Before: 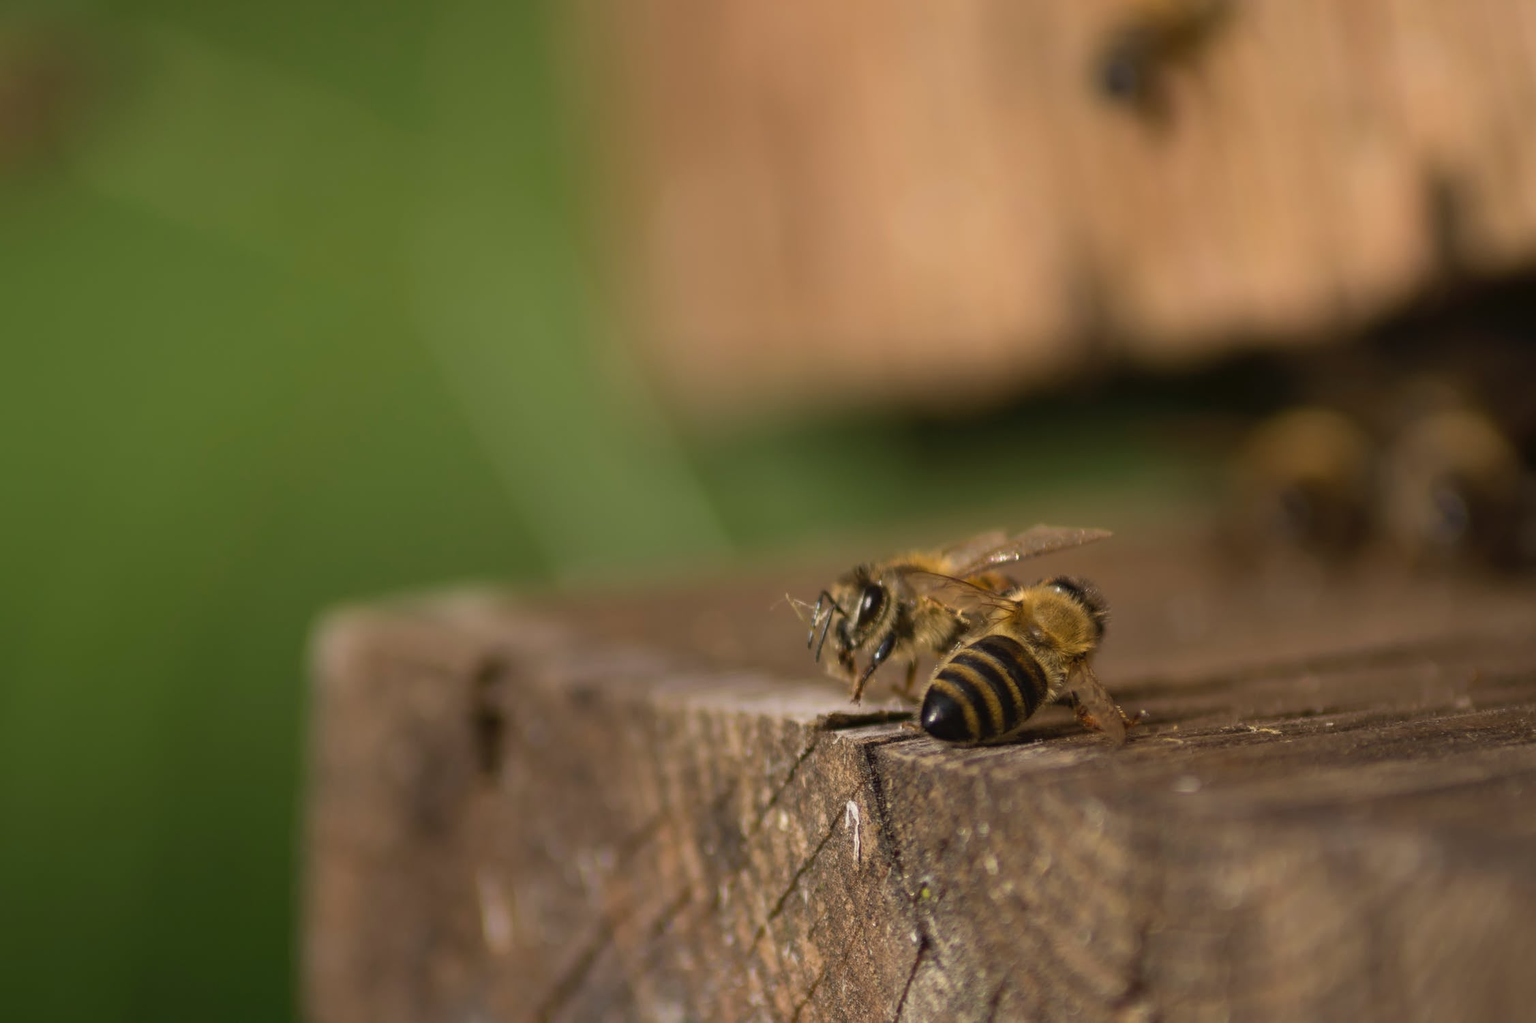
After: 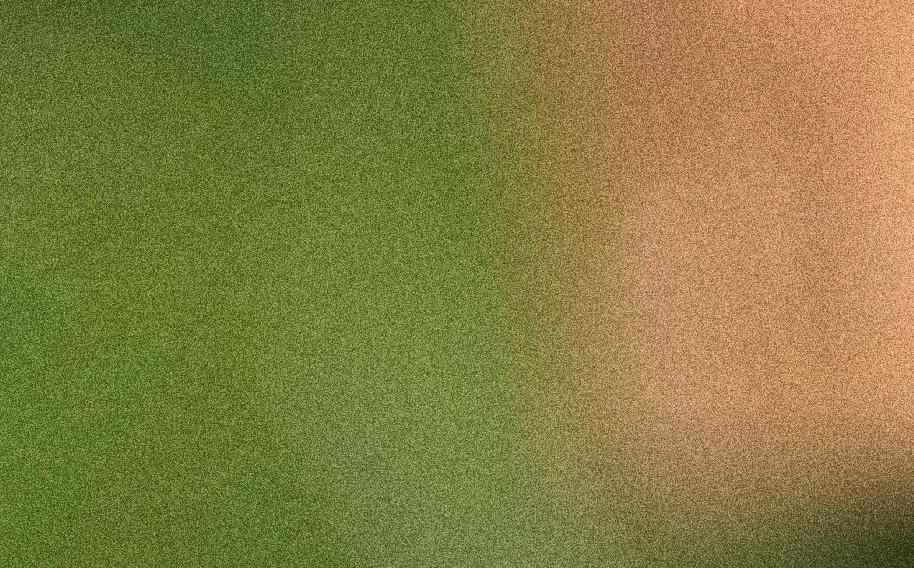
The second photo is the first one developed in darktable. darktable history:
local contrast: highlights 100%, shadows 100%, detail 120%, midtone range 0.2
exposure: exposure 0.081 EV, compensate highlight preservation false
shadows and highlights: shadows -24.28, highlights 49.77, soften with gaussian
grain: coarseness 30.02 ISO, strength 100%
levels: levels [0, 0.476, 0.951]
crop: left 15.452%, top 5.459%, right 43.956%, bottom 56.62%
